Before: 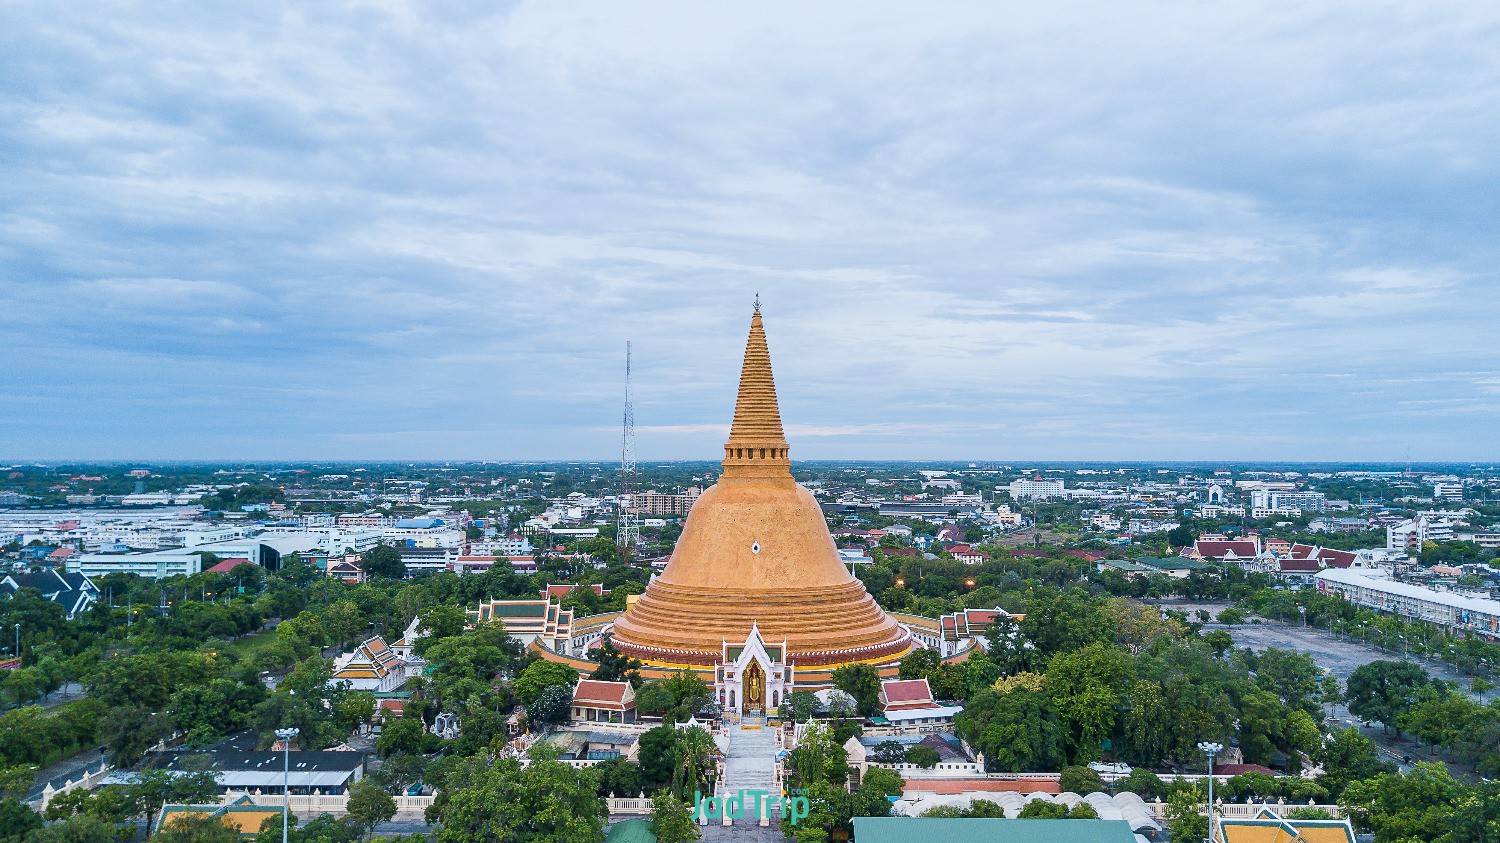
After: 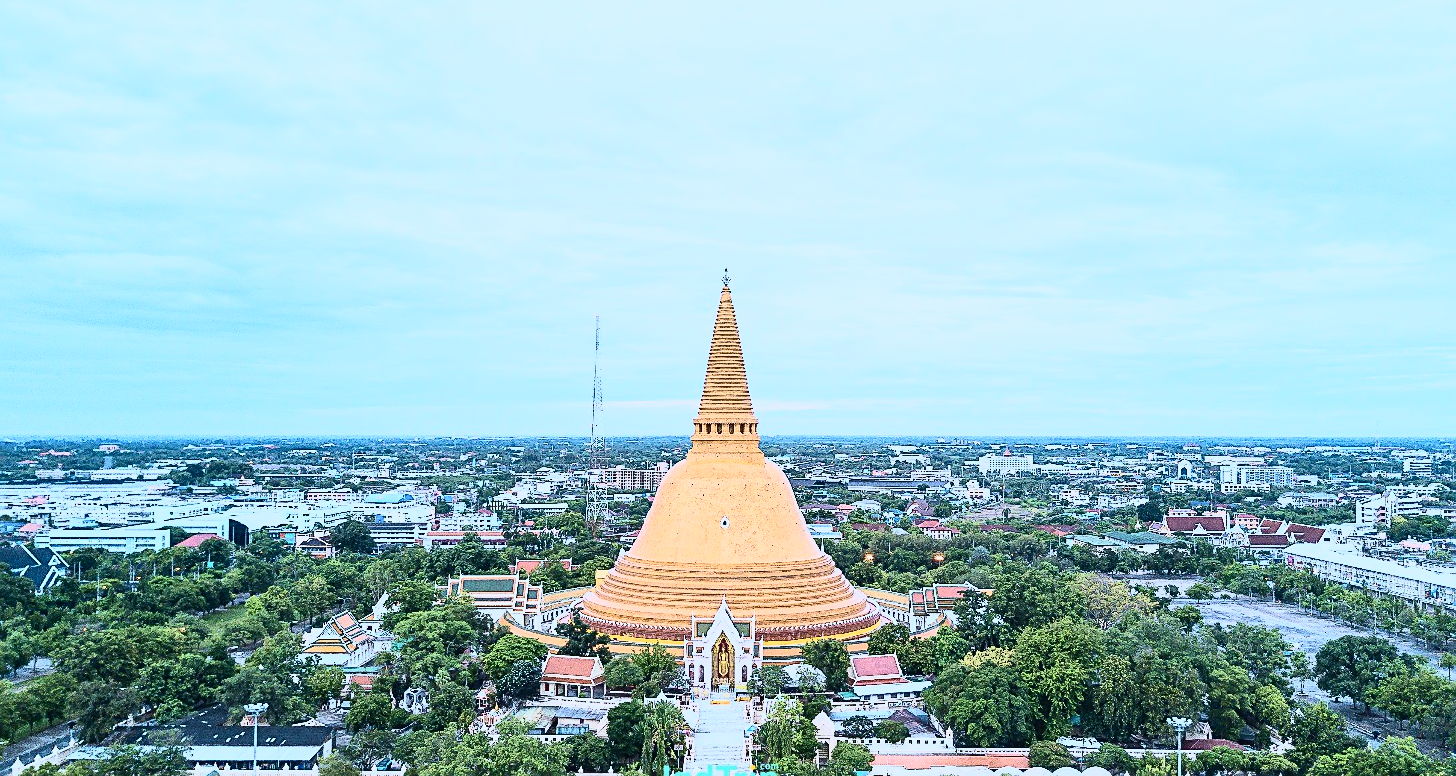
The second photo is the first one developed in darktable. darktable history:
sharpen: on, module defaults
haze removal: compatibility mode true, adaptive false
color calibration: x 0.372, y 0.386, temperature 4285.76 K
contrast brightness saturation: contrast 0.154, brightness 0.053
levels: mode automatic, levels [0, 0.281, 0.562]
tone curve: curves: ch0 [(0, 0.026) (0.146, 0.158) (0.272, 0.34) (0.434, 0.625) (0.676, 0.871) (0.994, 0.955)], color space Lab, independent channels, preserve colors none
crop: left 2.12%, top 3.059%, right 0.765%, bottom 4.885%
